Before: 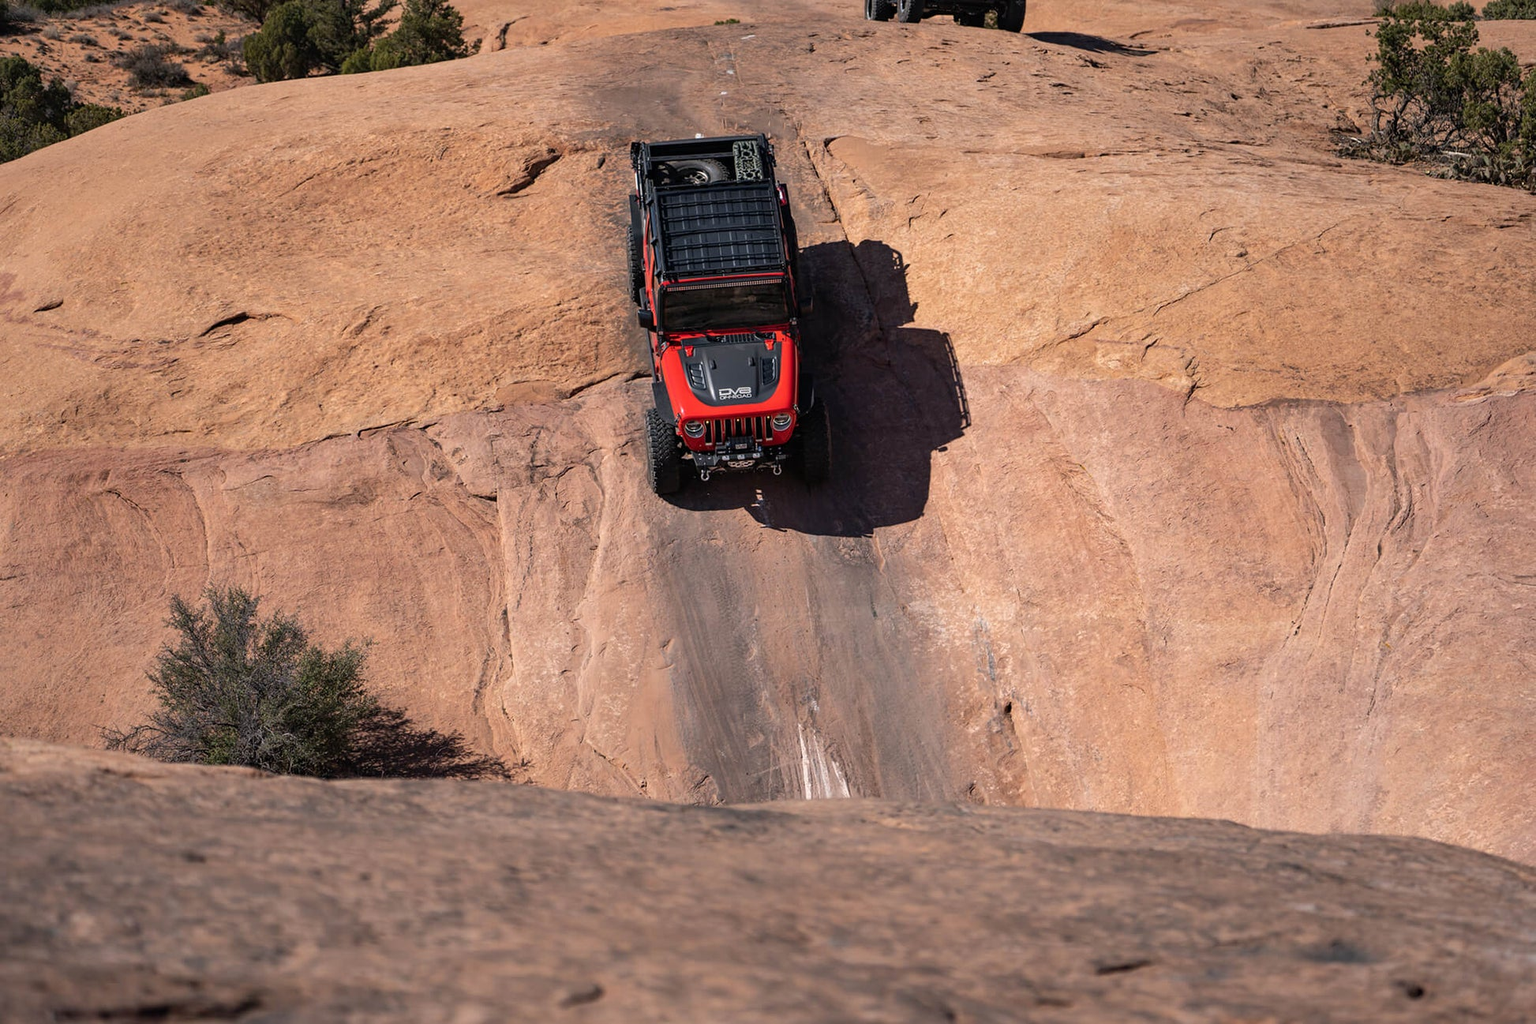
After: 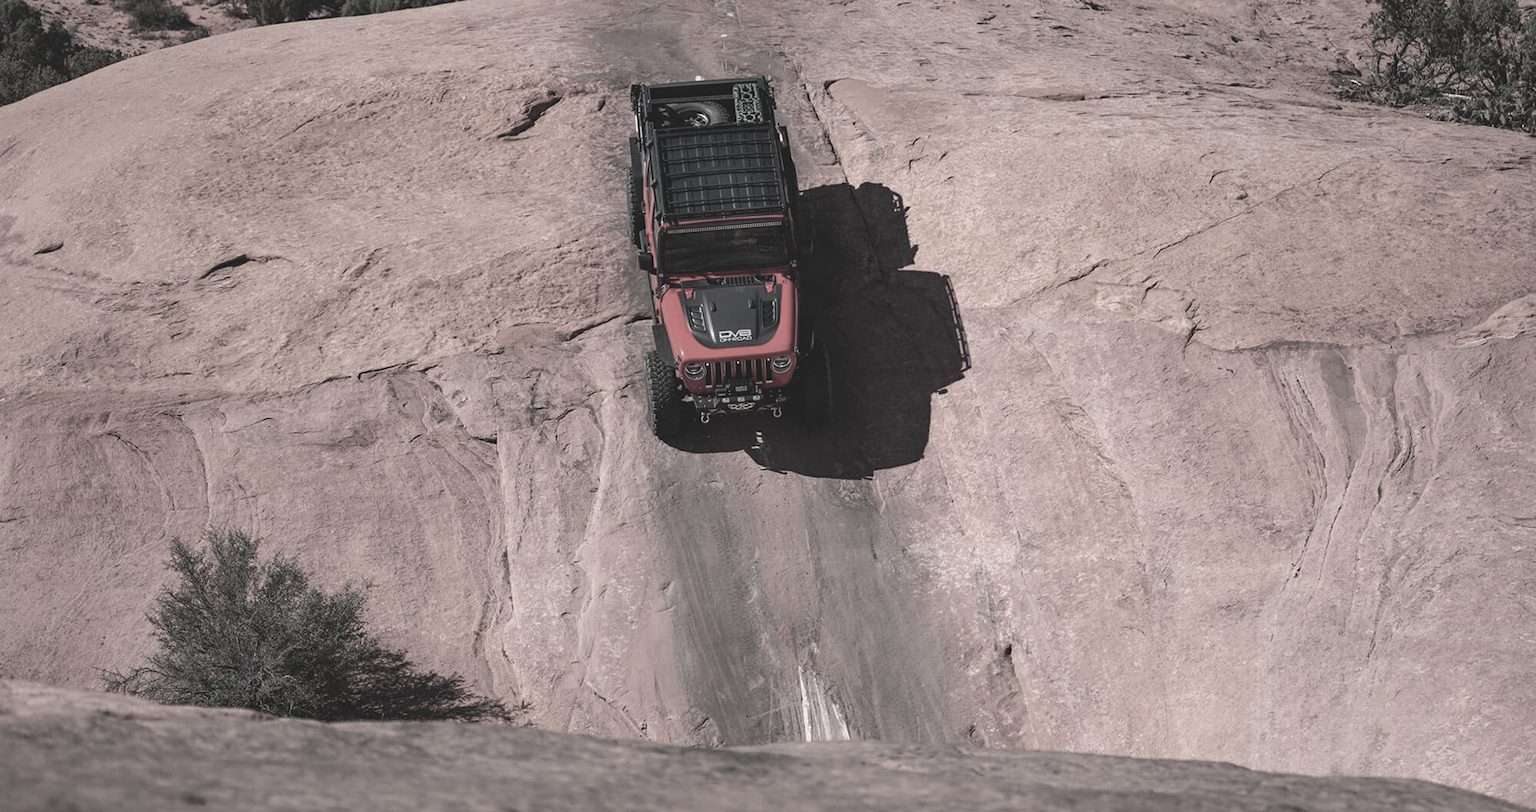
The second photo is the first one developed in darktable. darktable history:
crop and rotate: top 5.667%, bottom 14.937%
velvia: on, module defaults
exposure: black level correction -0.015, compensate highlight preservation false
color contrast: green-magenta contrast 0.3, blue-yellow contrast 0.15
